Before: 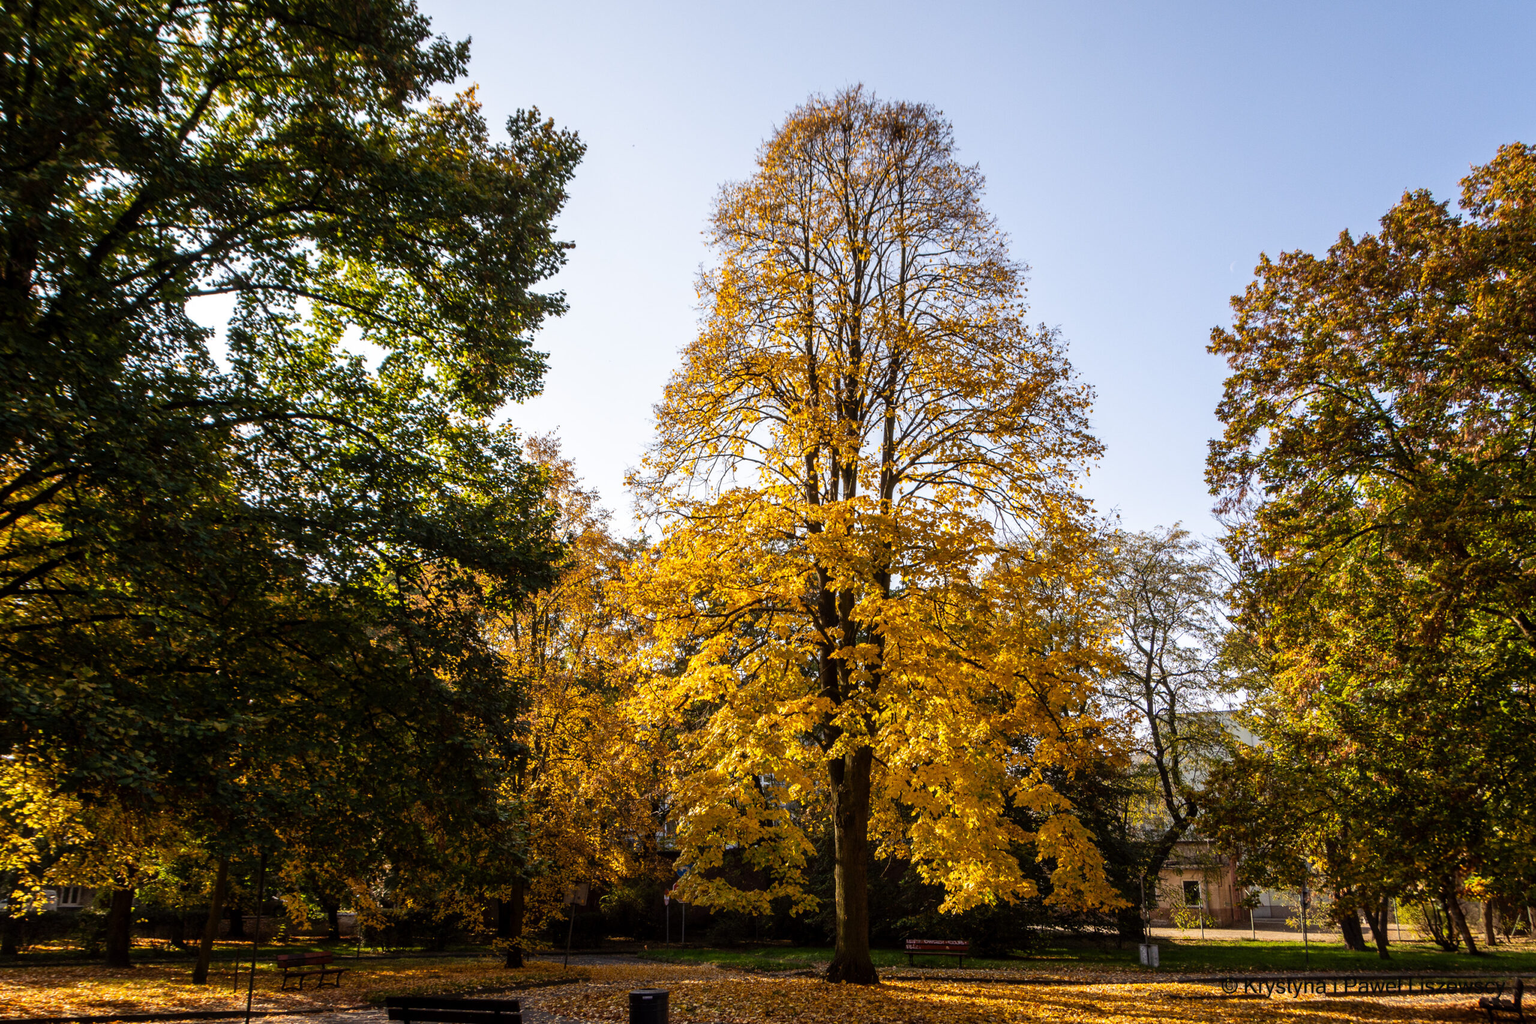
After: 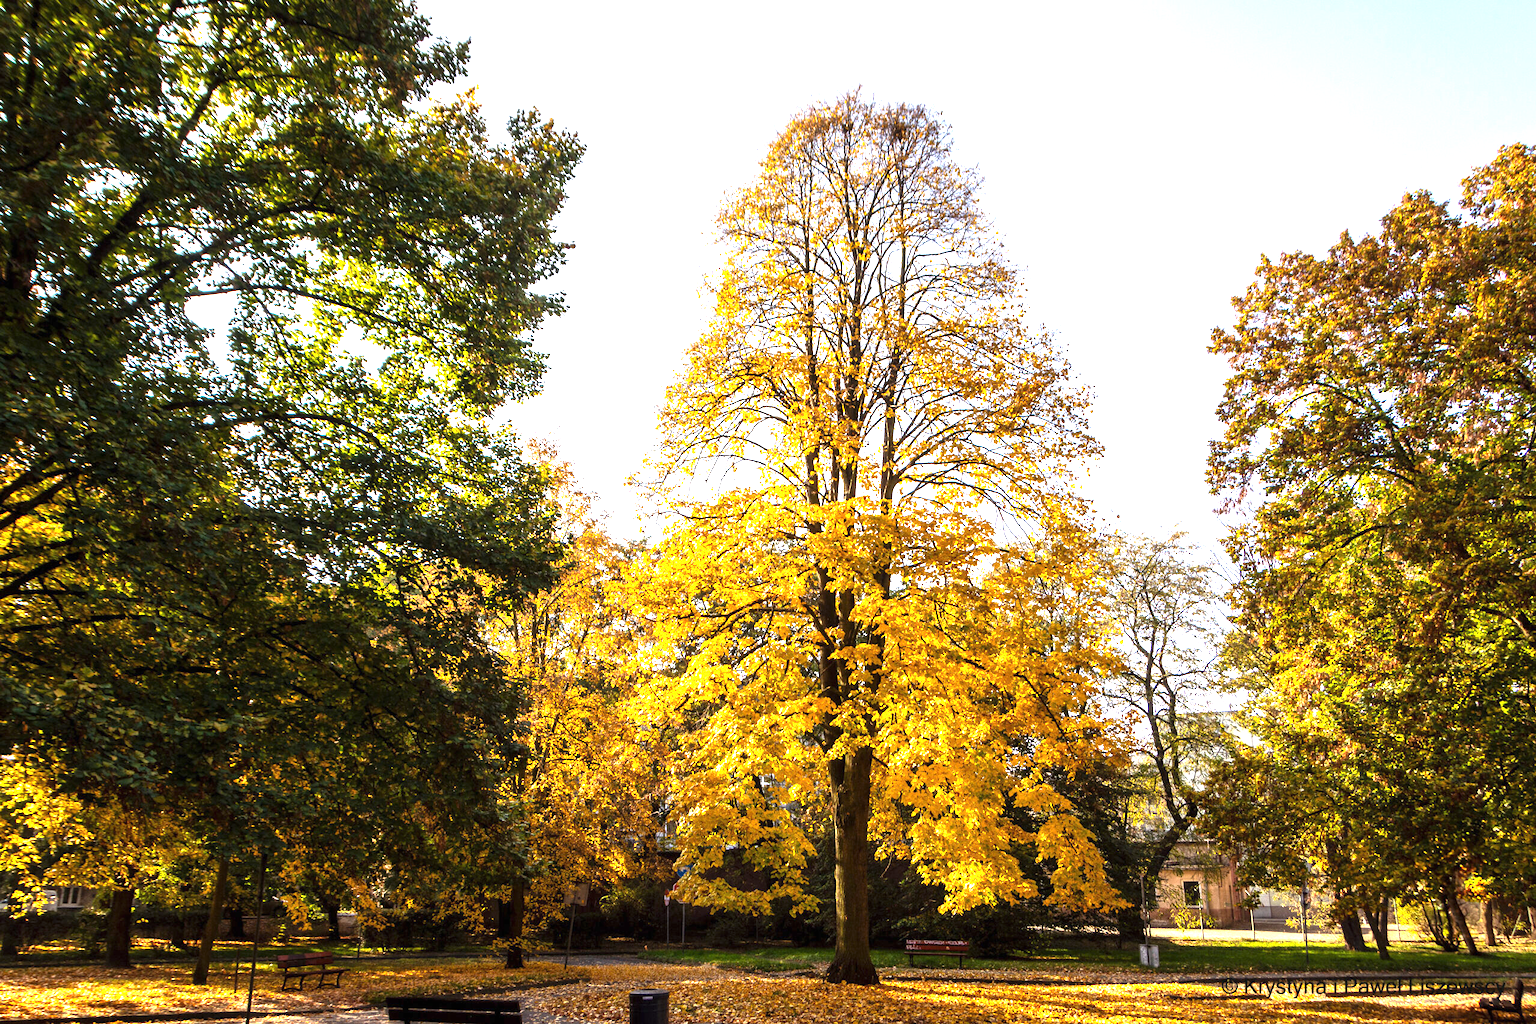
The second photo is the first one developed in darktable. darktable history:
exposure: black level correction 0, exposure 1.483 EV, compensate highlight preservation false
